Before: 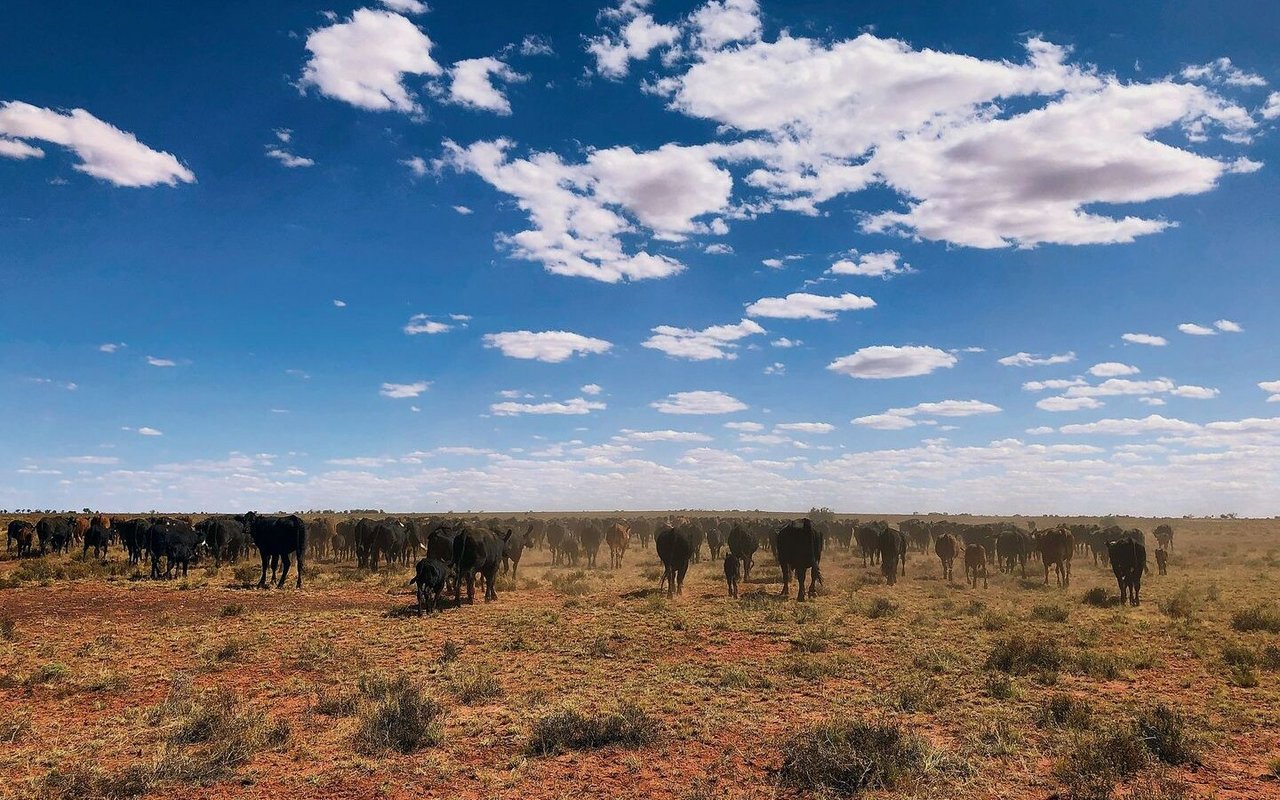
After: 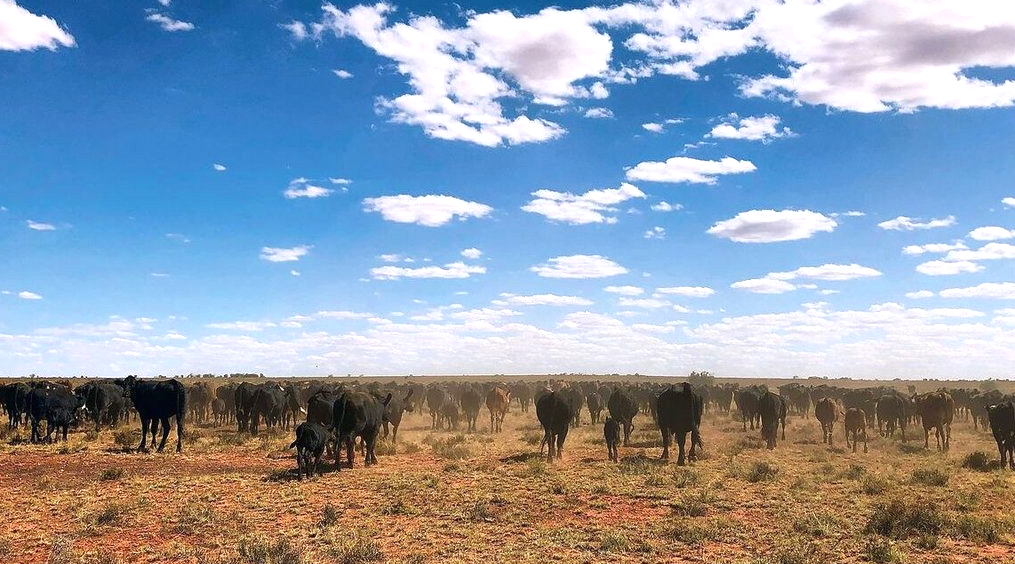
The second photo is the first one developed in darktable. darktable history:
crop: left 9.44%, top 17.075%, right 11.192%, bottom 12.303%
exposure: exposure 0.604 EV, compensate exposure bias true, compensate highlight preservation false
